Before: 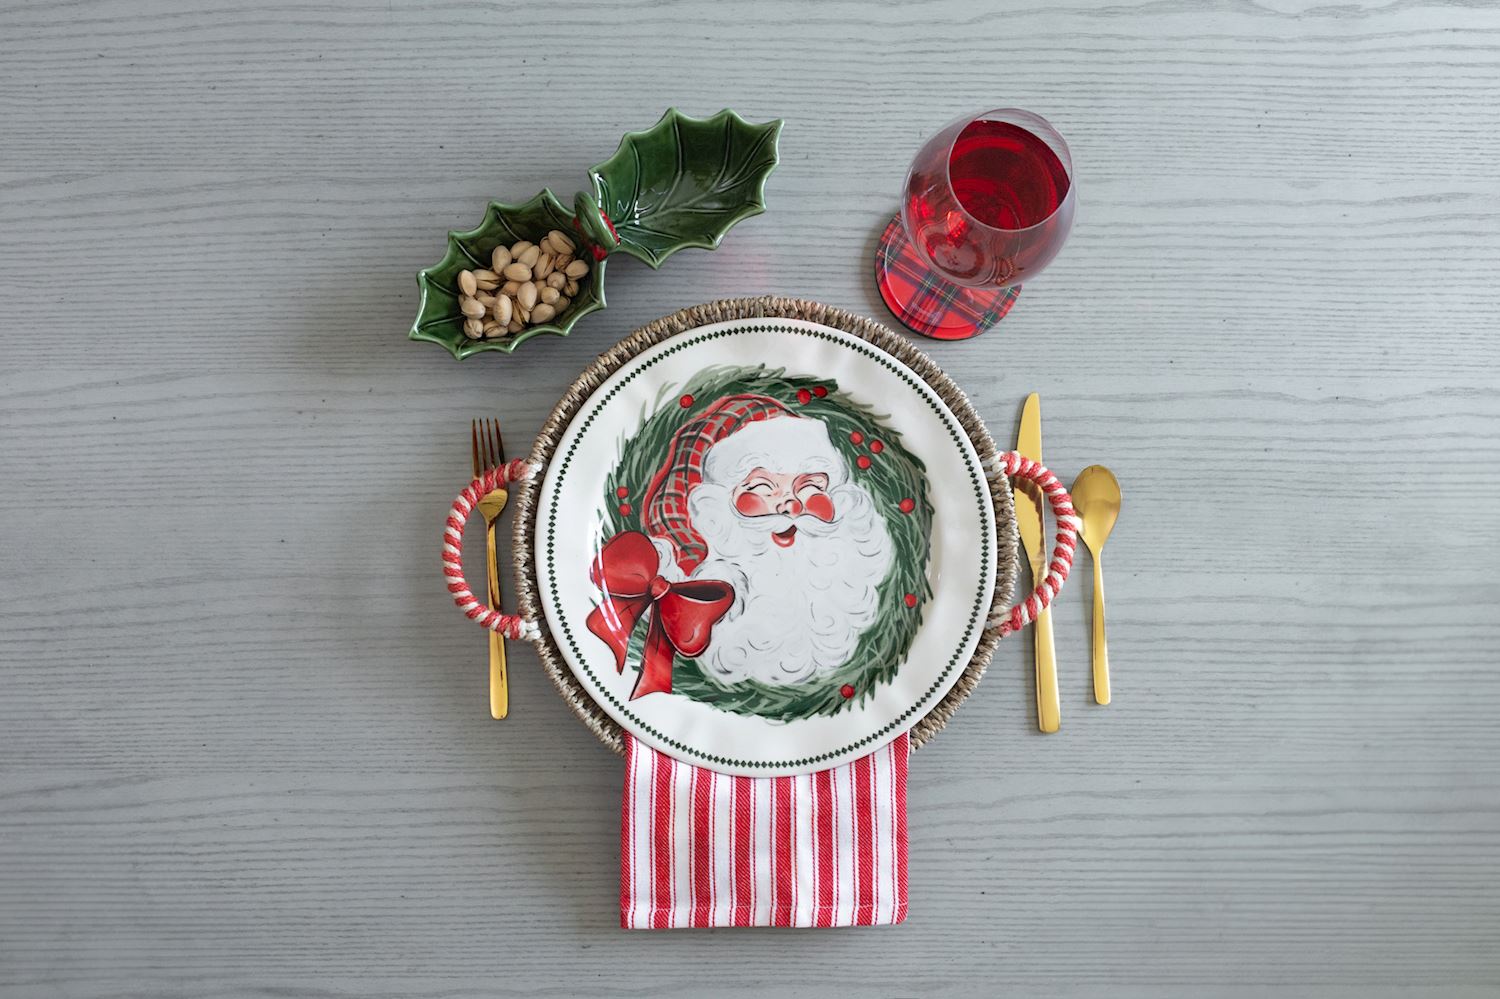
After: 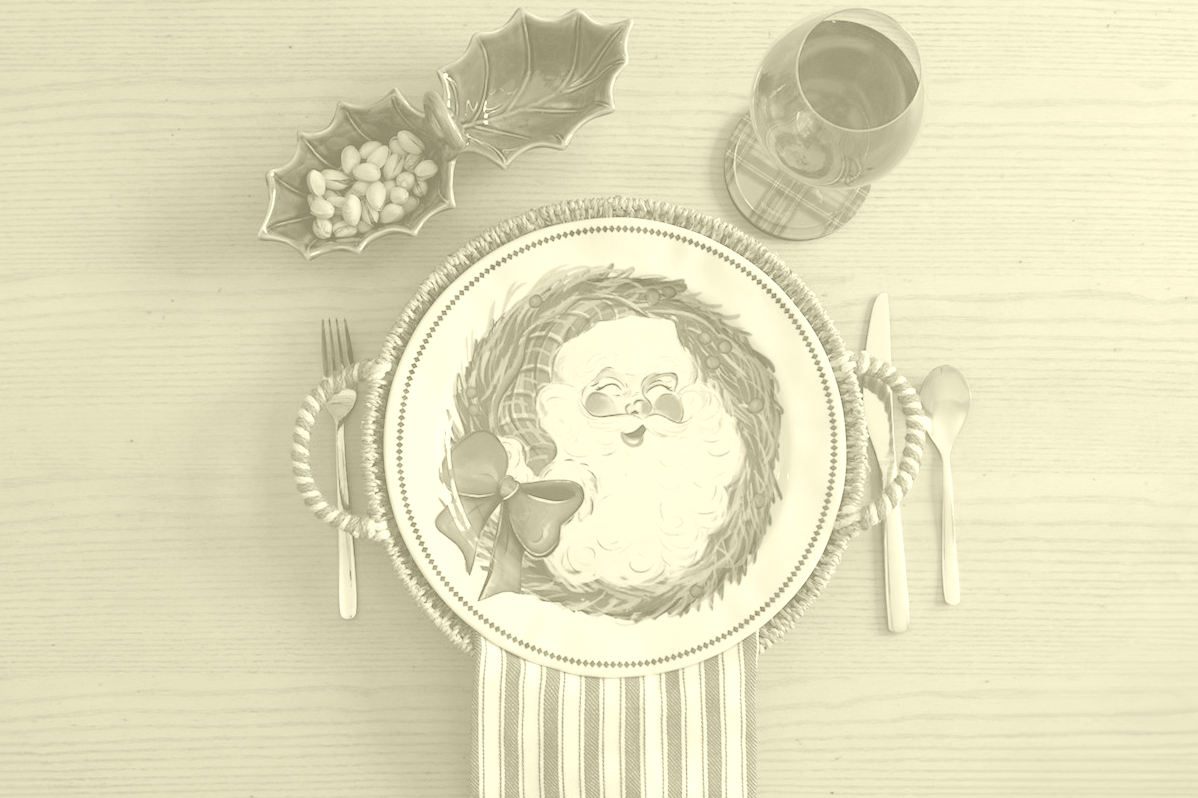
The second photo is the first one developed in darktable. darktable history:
colorize: hue 43.2°, saturation 40%, version 1
crop and rotate: left 10.071%, top 10.071%, right 10.02%, bottom 10.02%
